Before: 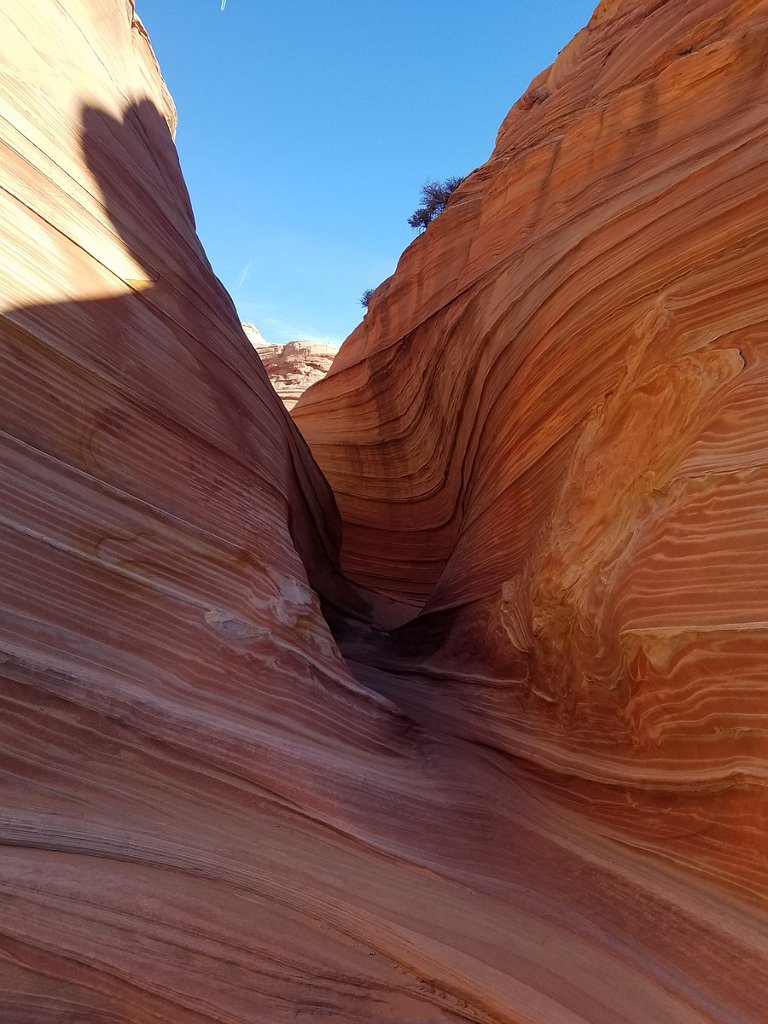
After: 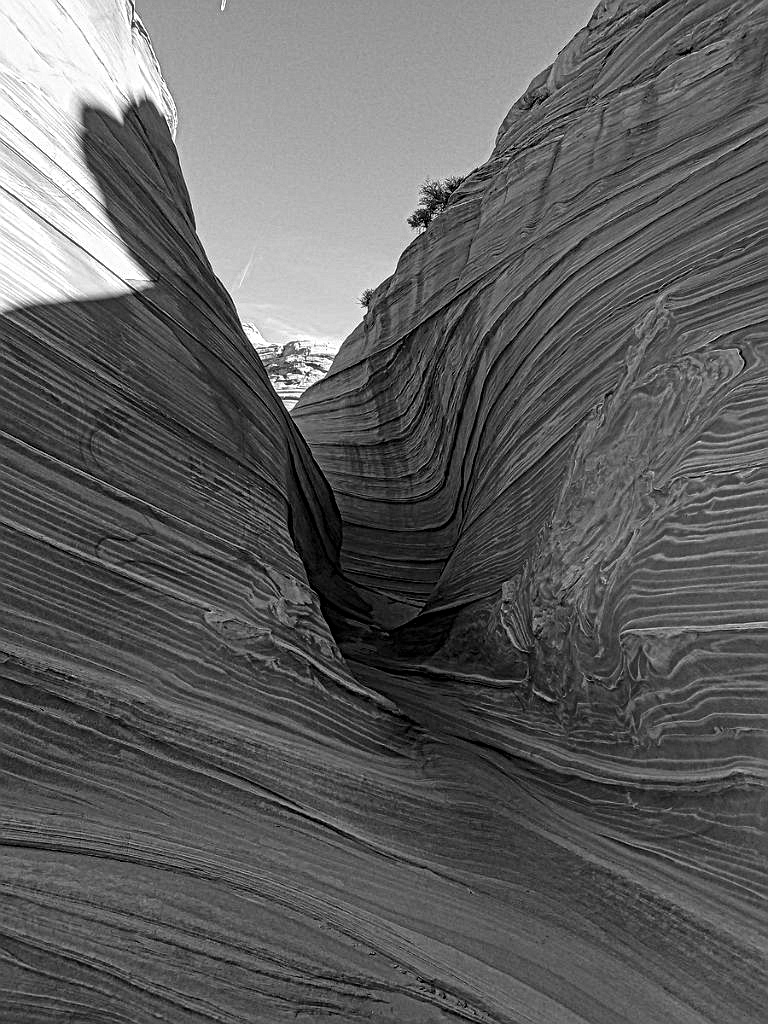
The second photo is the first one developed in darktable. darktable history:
monochrome: size 1
local contrast: mode bilateral grid, contrast 20, coarseness 3, detail 300%, midtone range 0.2
